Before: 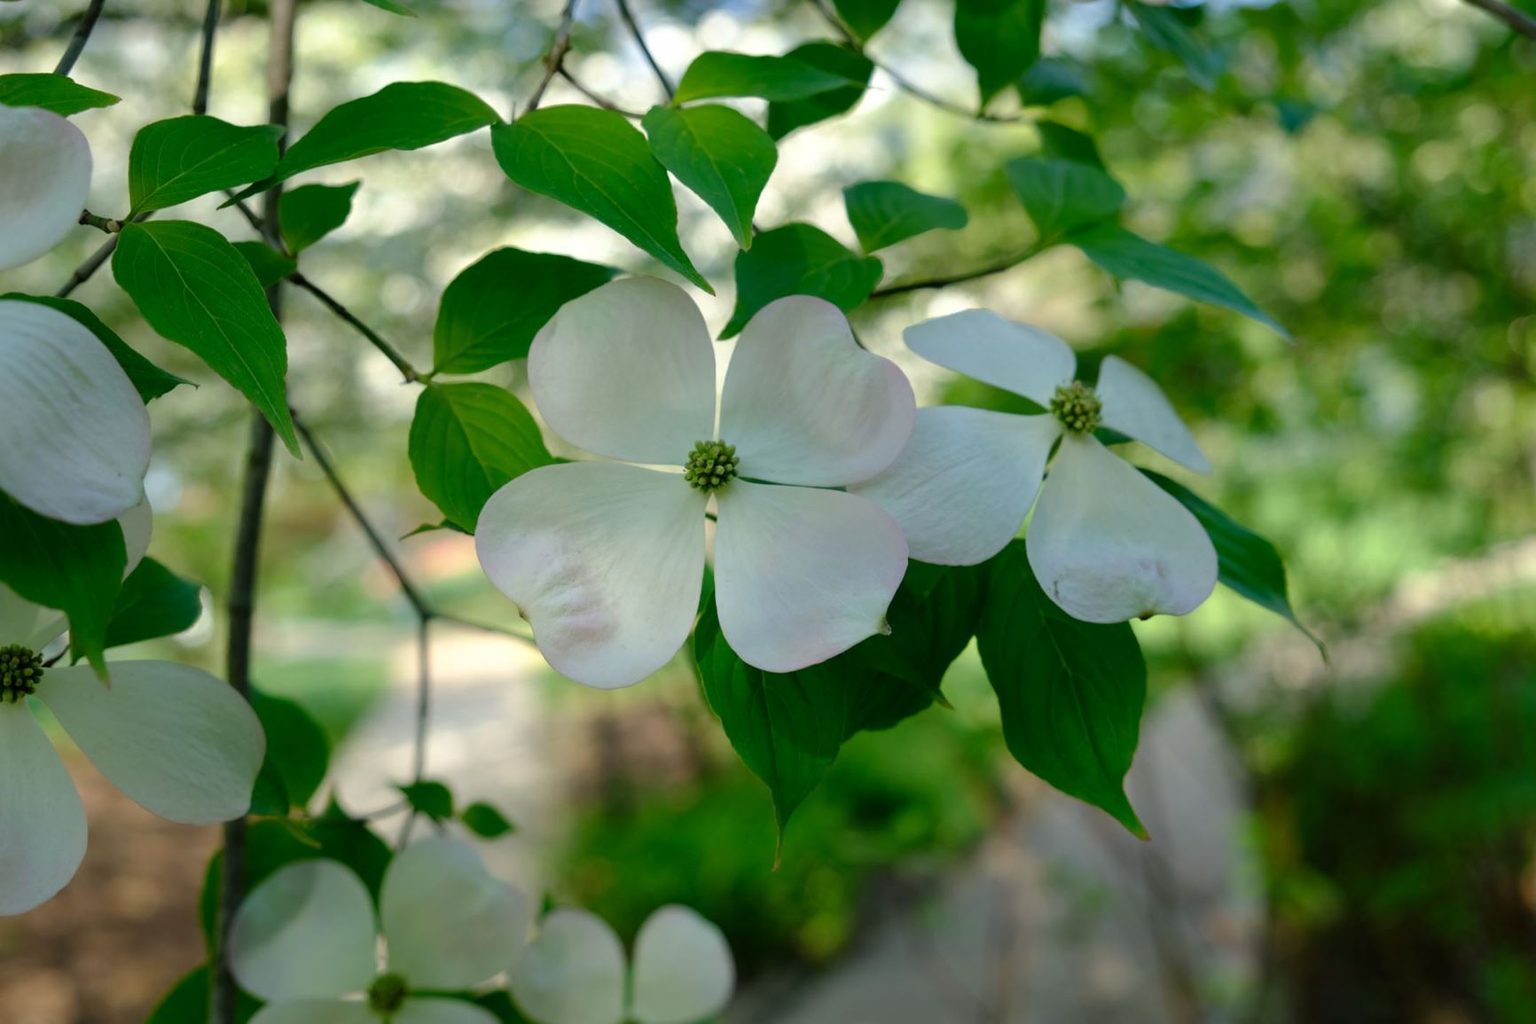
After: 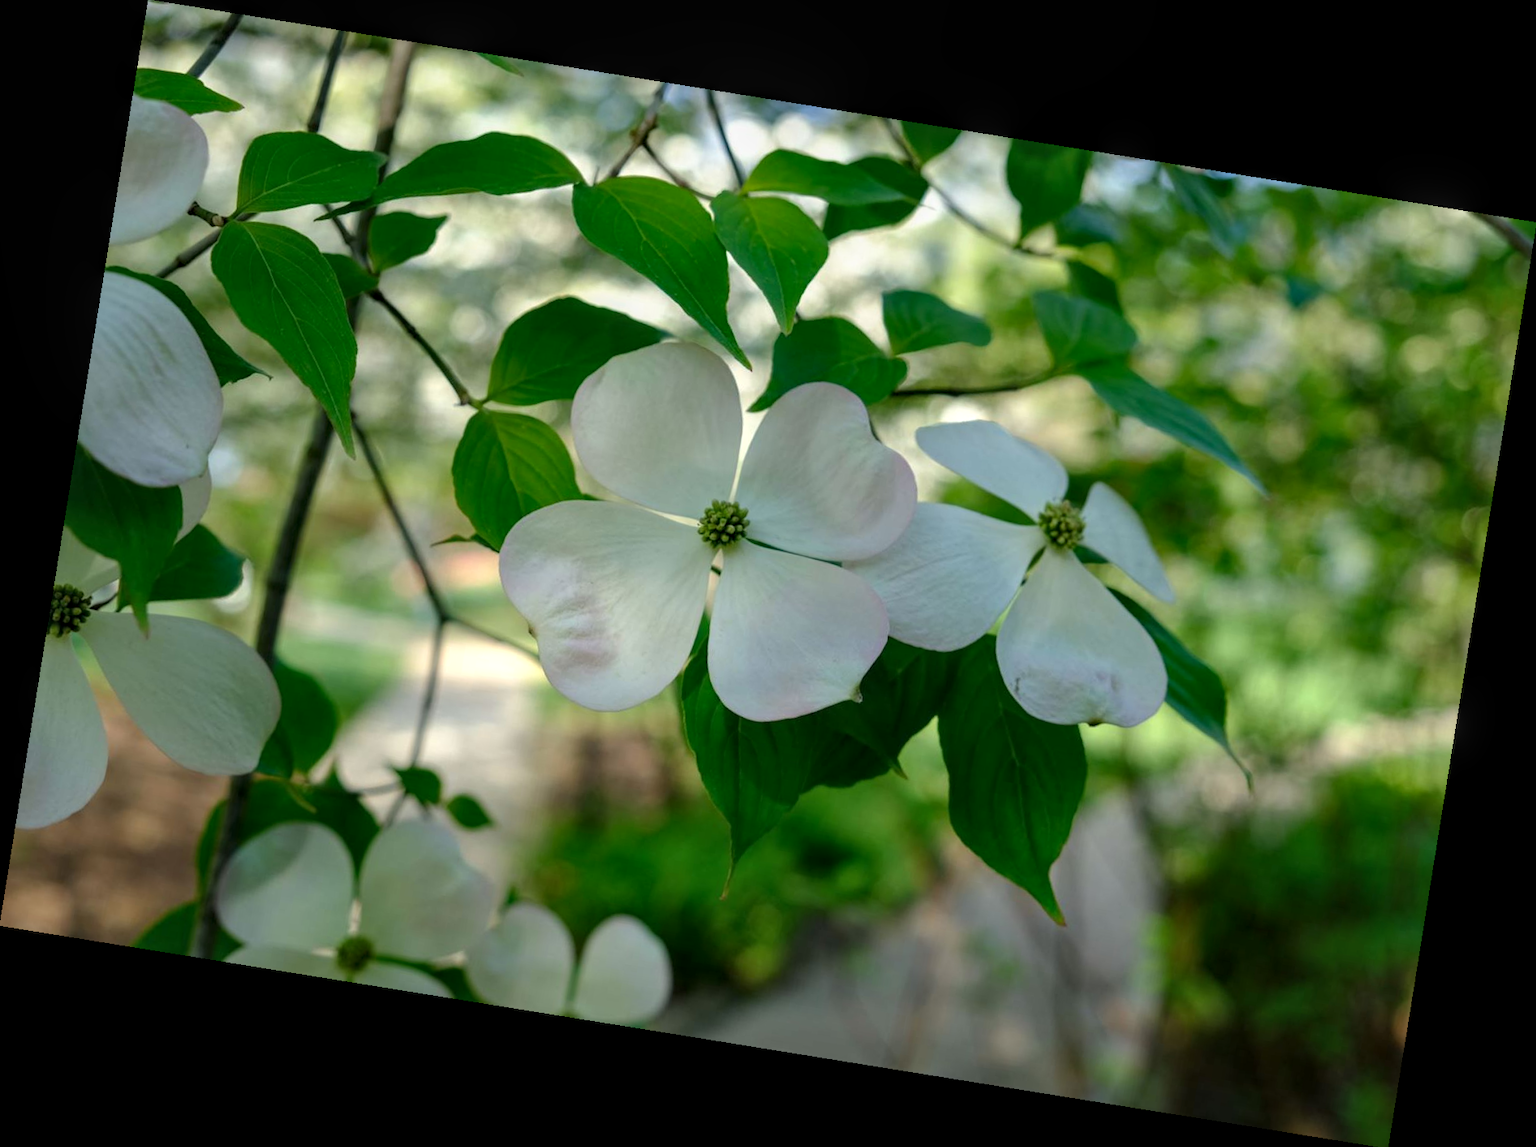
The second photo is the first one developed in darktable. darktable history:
local contrast: on, module defaults
rotate and perspective: rotation 9.12°, automatic cropping off
